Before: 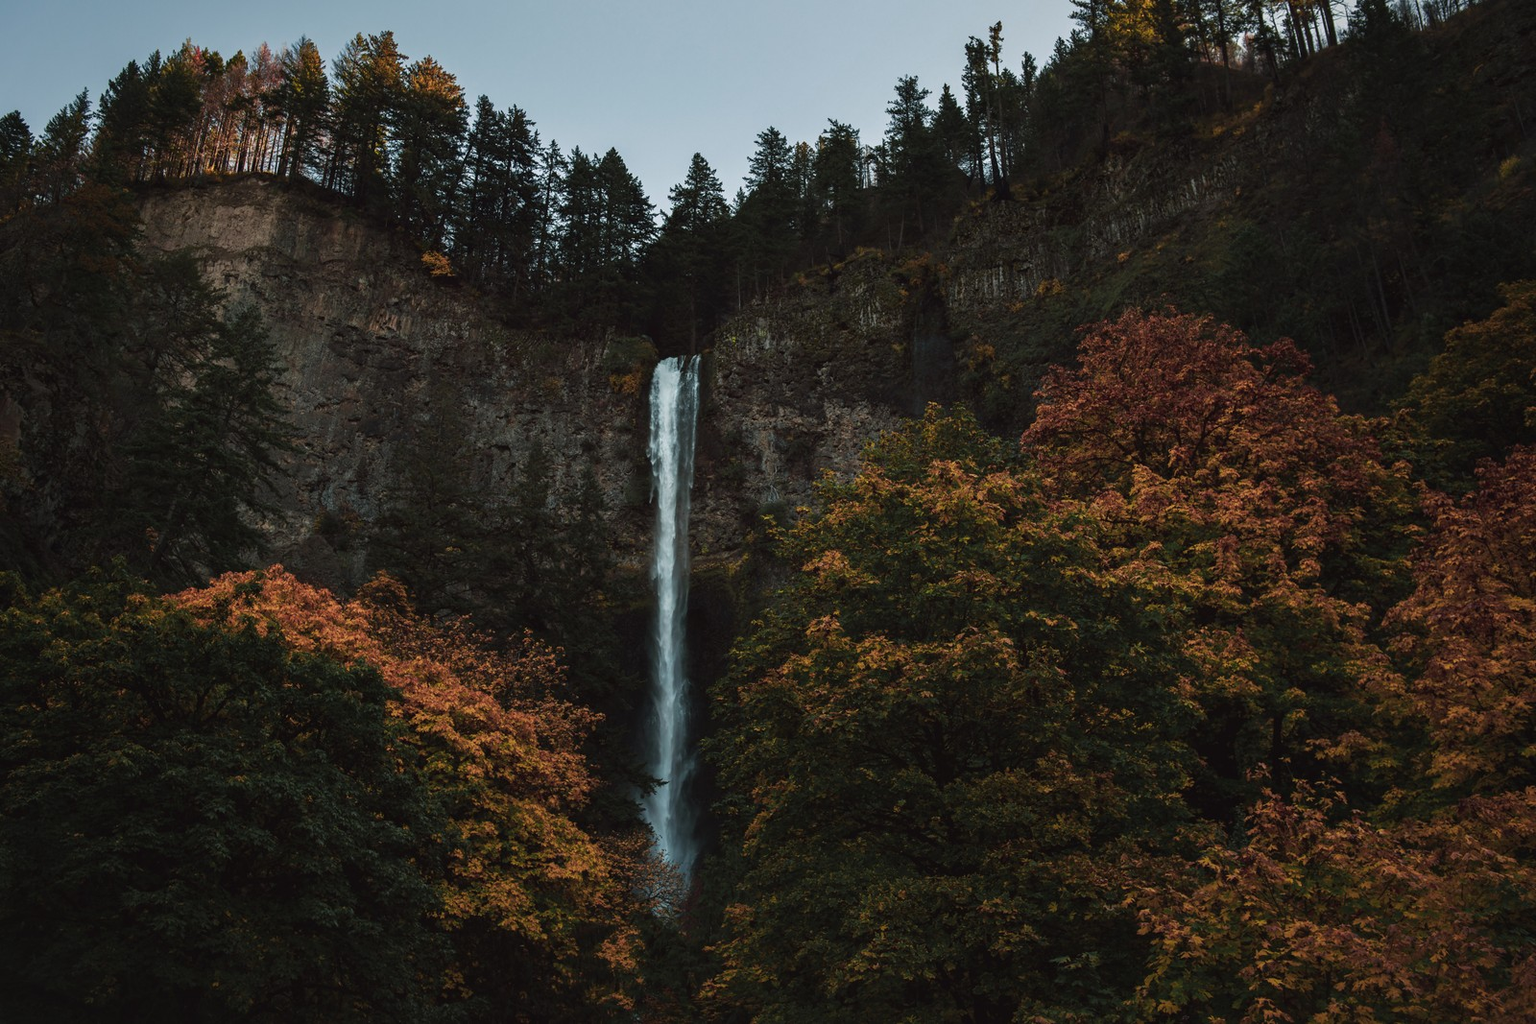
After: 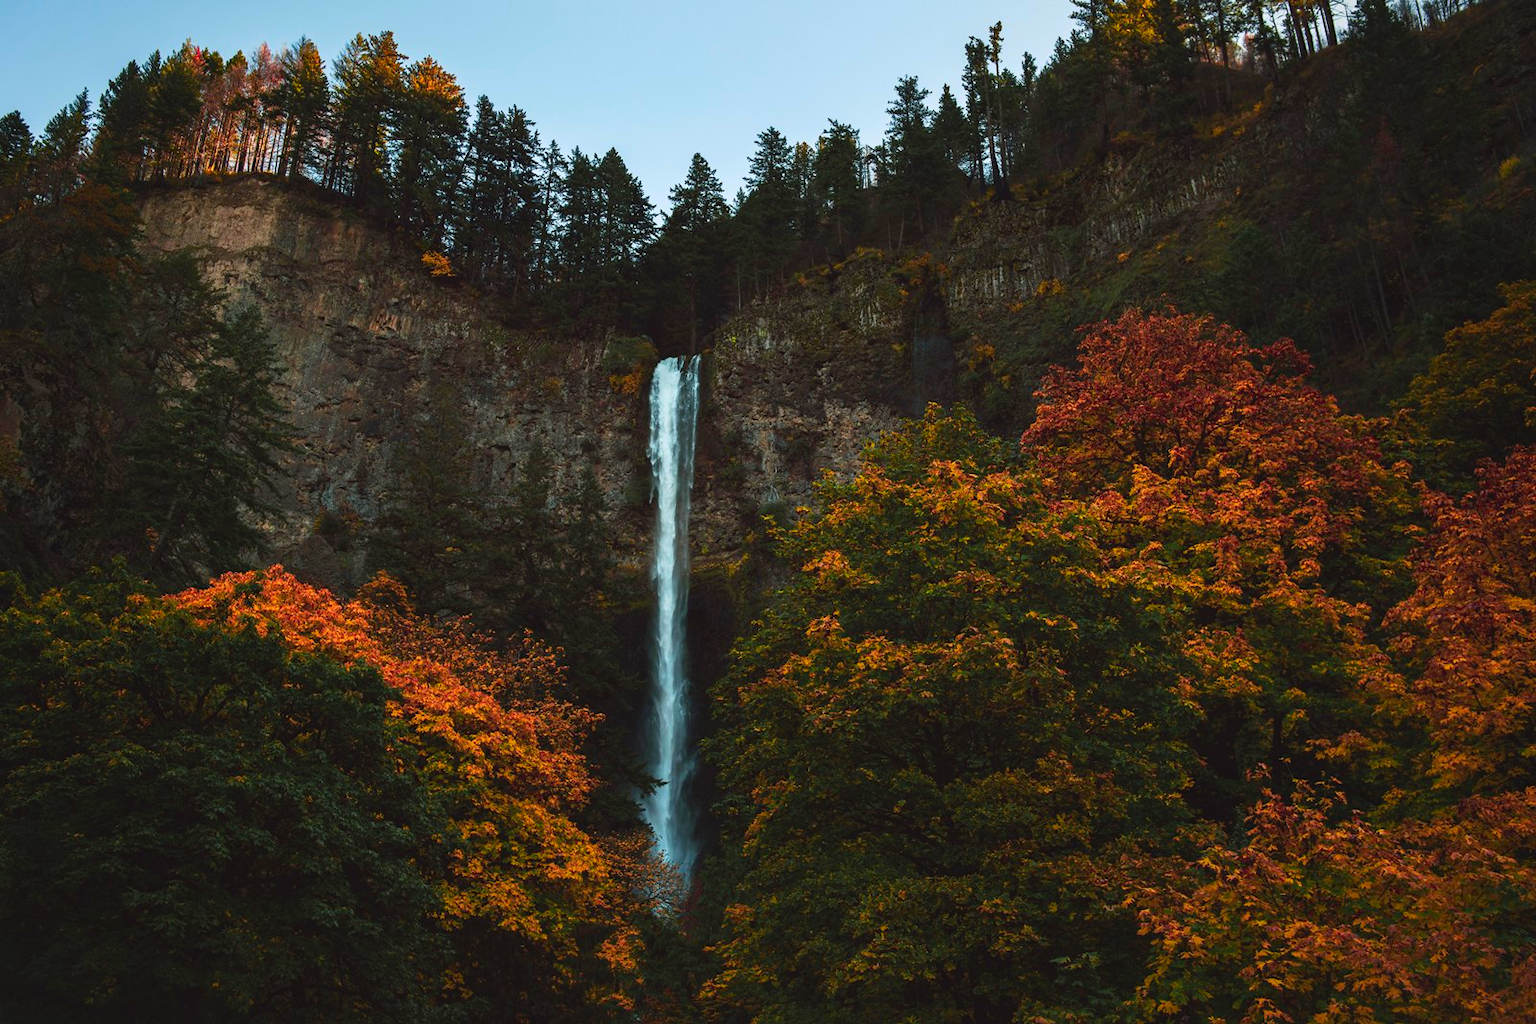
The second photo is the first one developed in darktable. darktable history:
contrast brightness saturation: contrast 0.199, brightness 0.19, saturation 0.805
